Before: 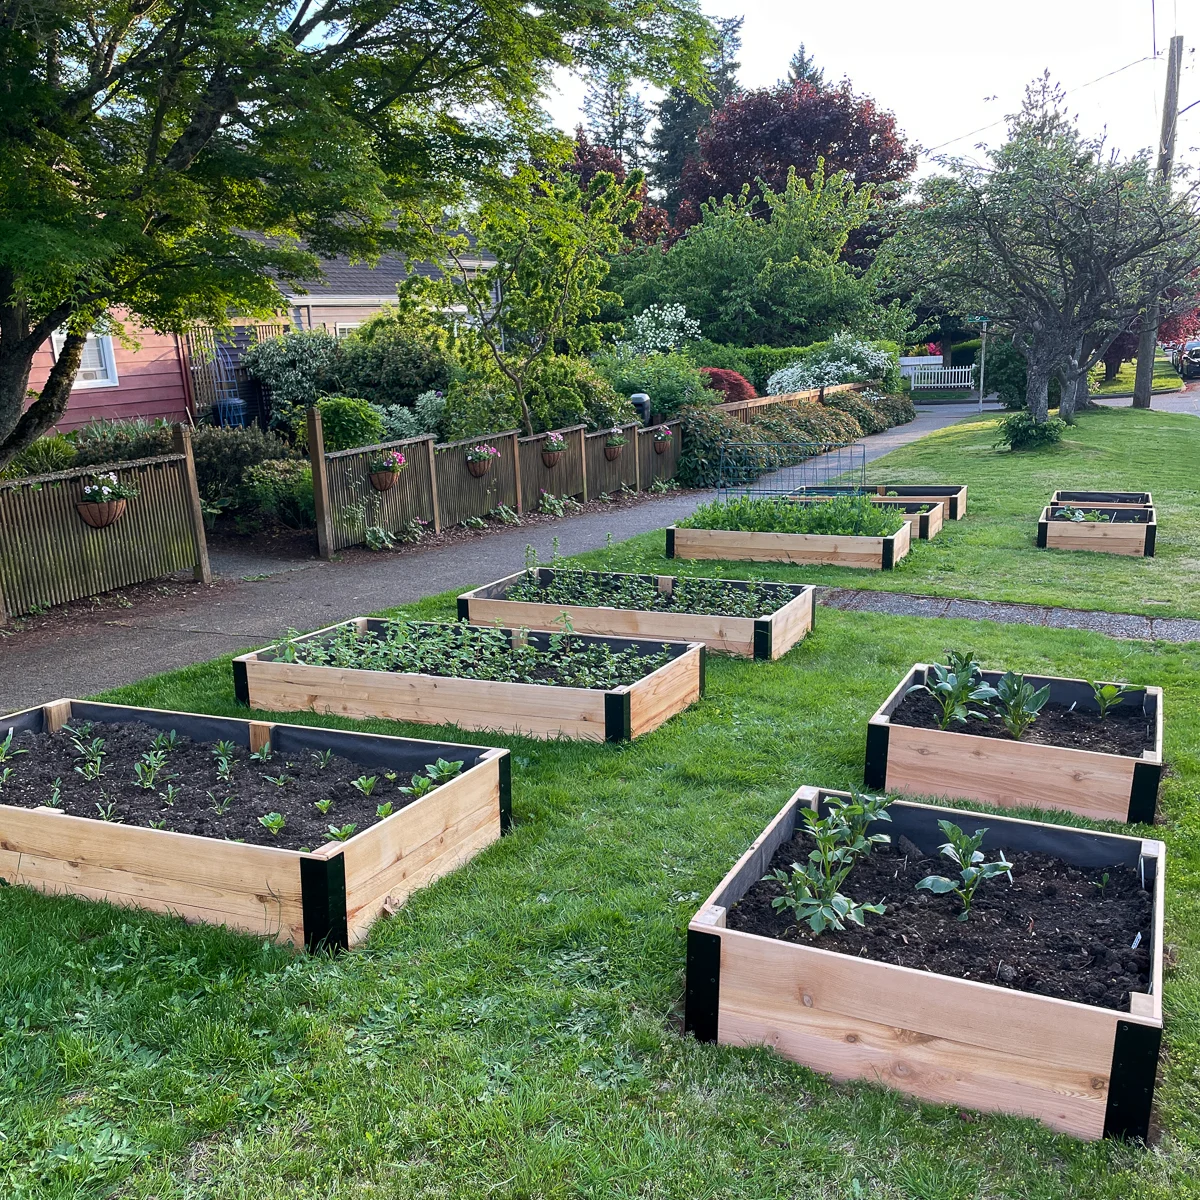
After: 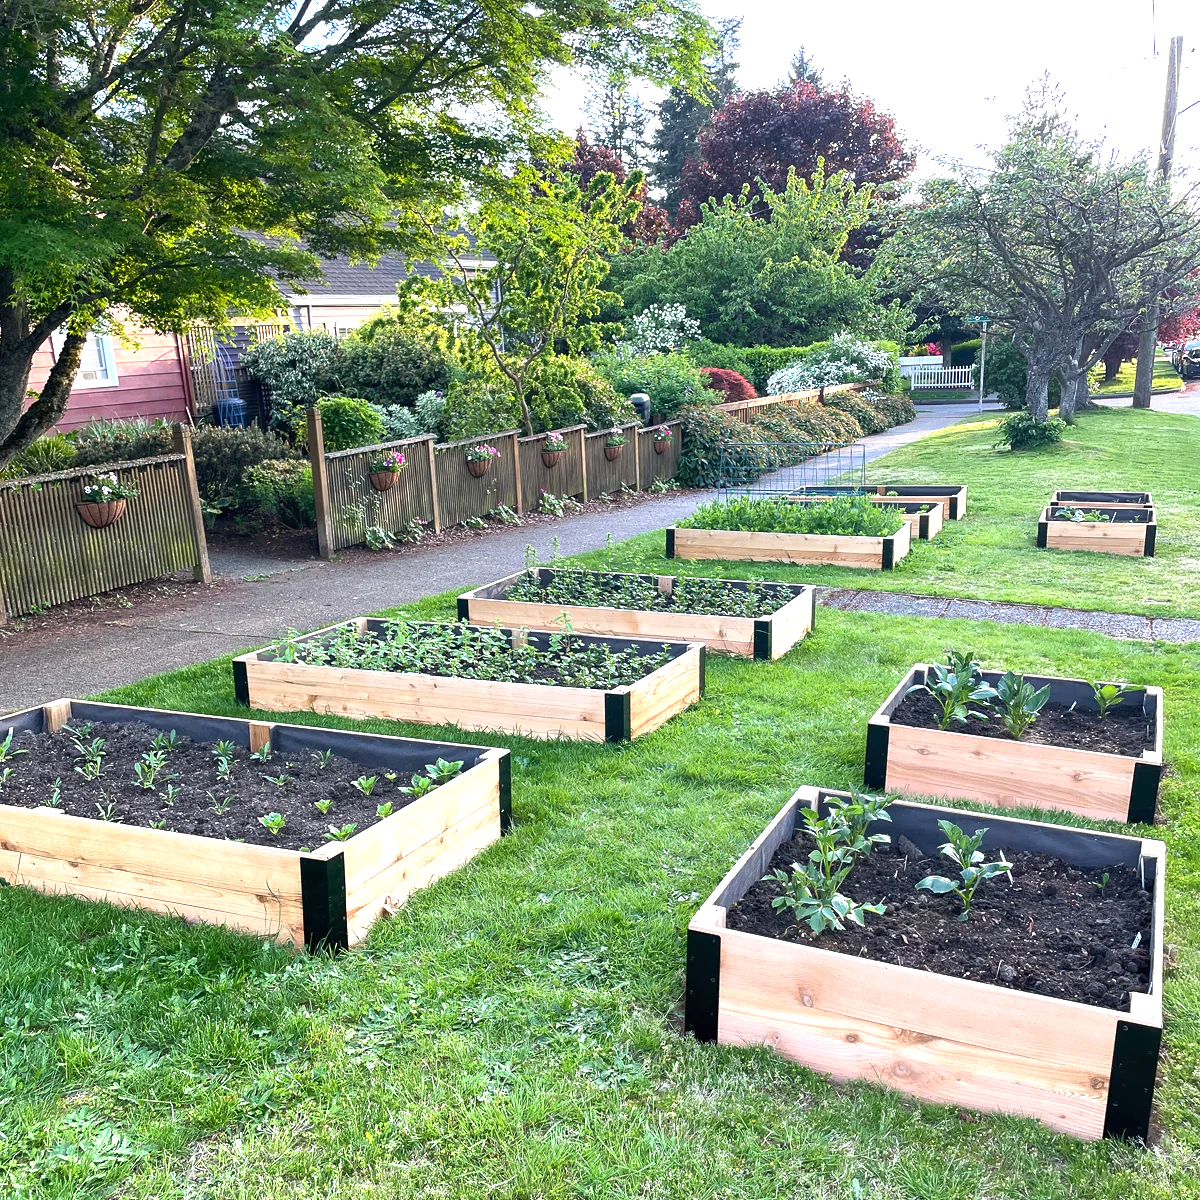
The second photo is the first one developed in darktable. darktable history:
exposure: black level correction 0, exposure 1.018 EV, compensate highlight preservation false
color correction: highlights b* 0.006, saturation 0.99
